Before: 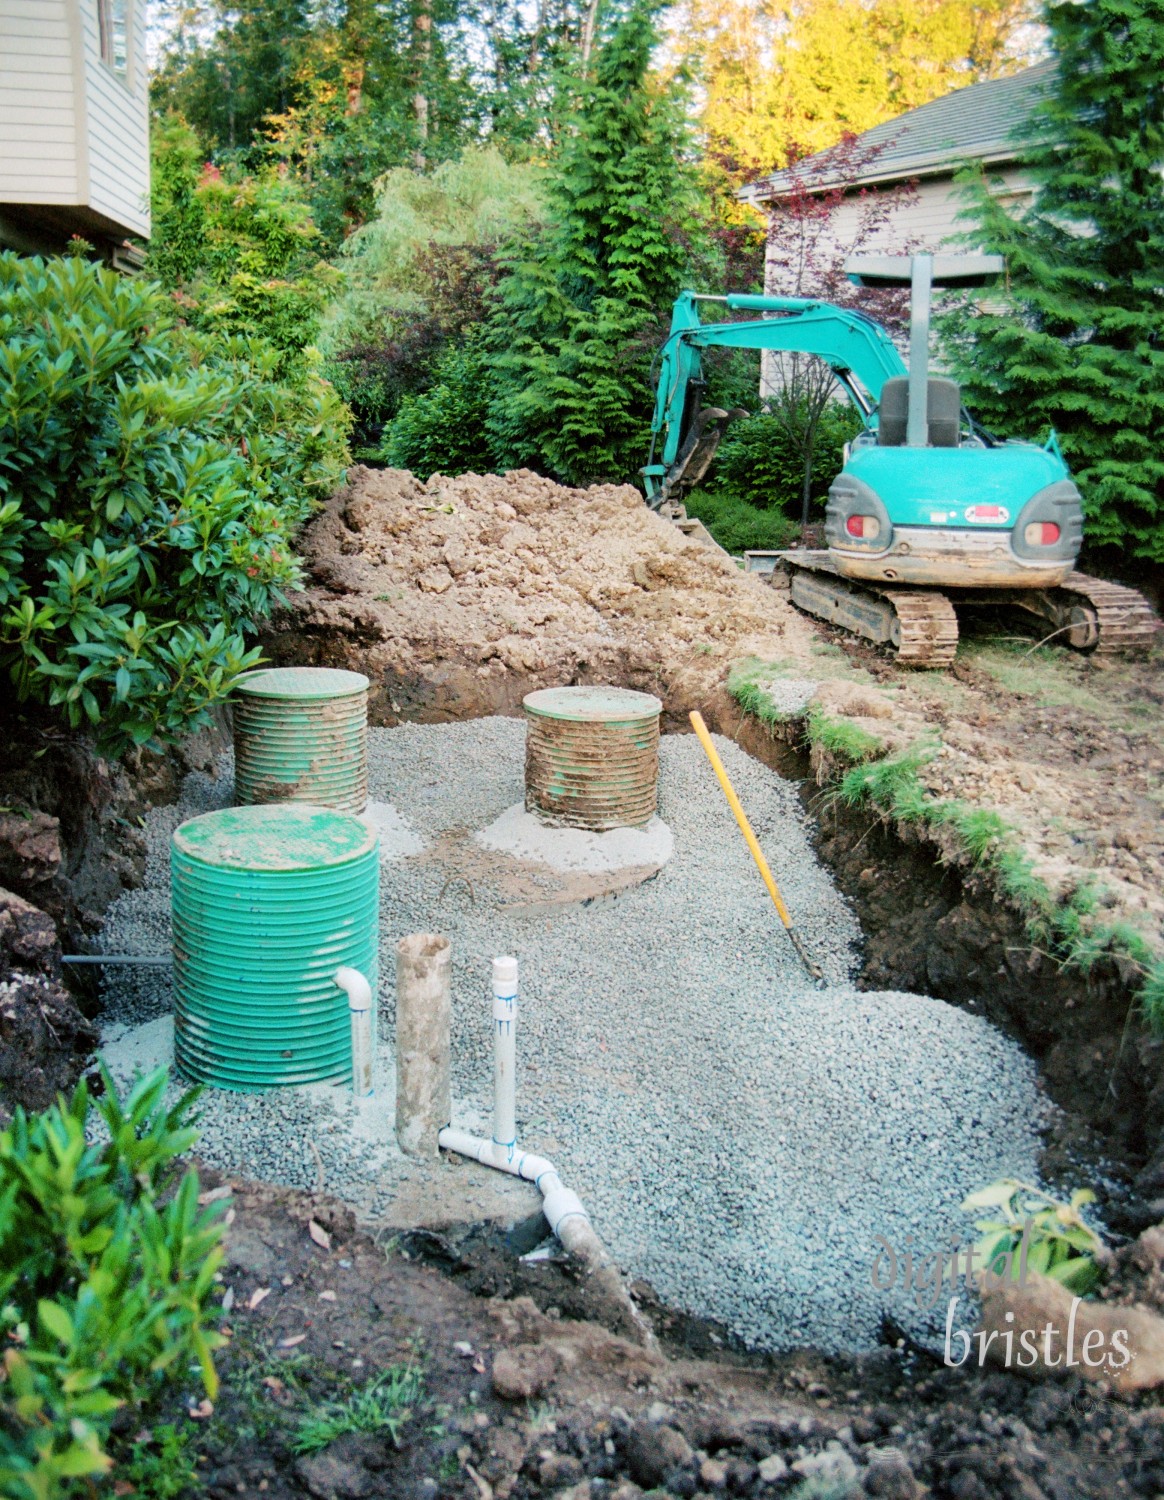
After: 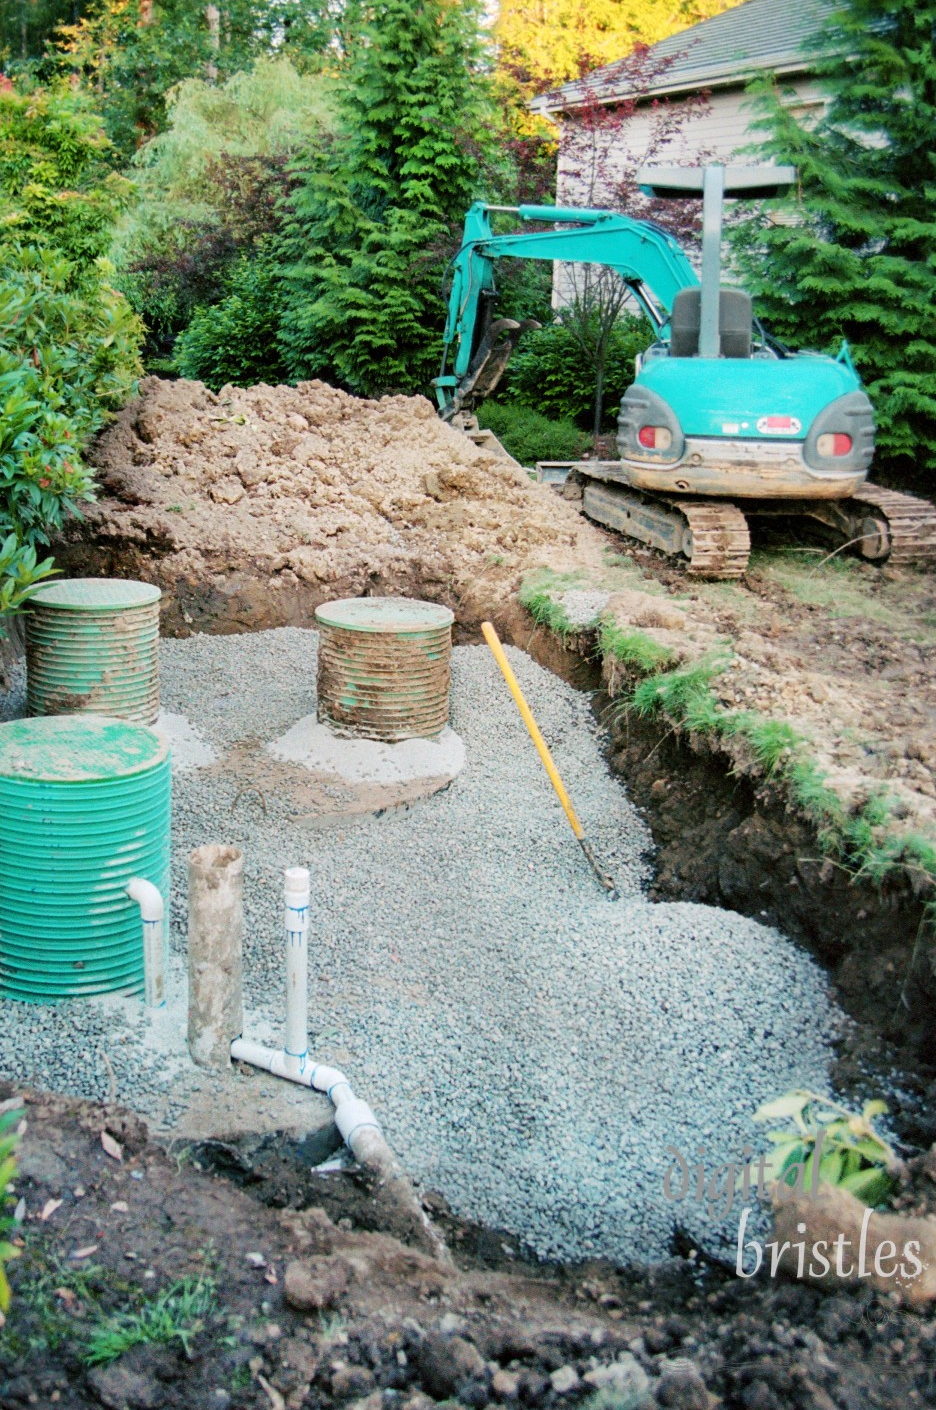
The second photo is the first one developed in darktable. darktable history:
crop and rotate: left 17.891%, top 5.945%, right 1.67%
